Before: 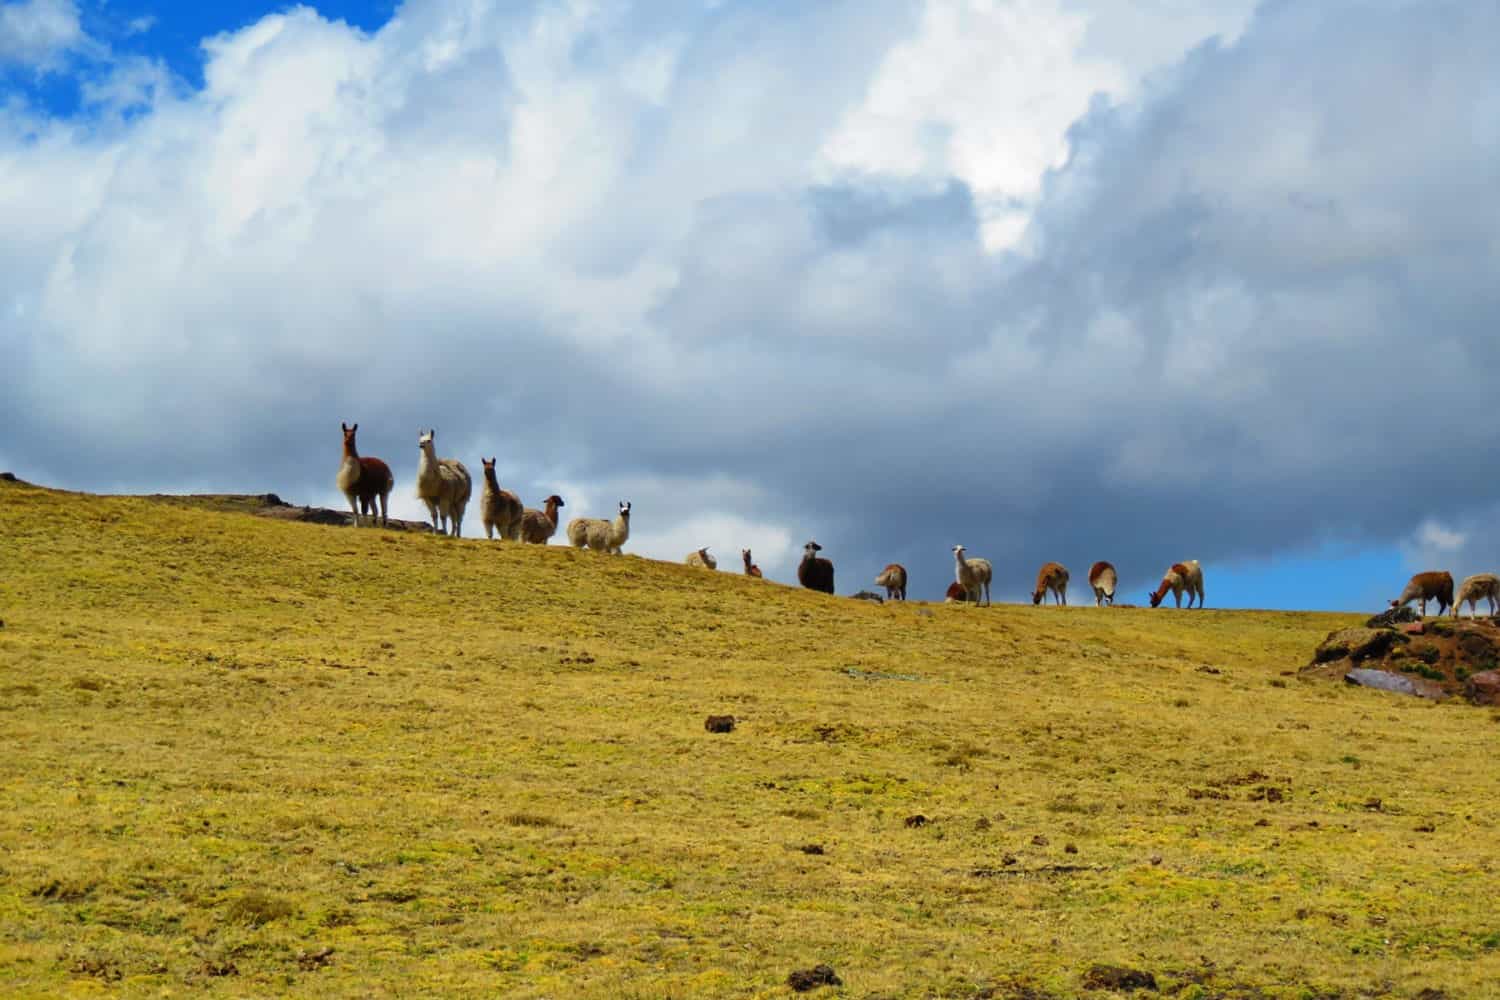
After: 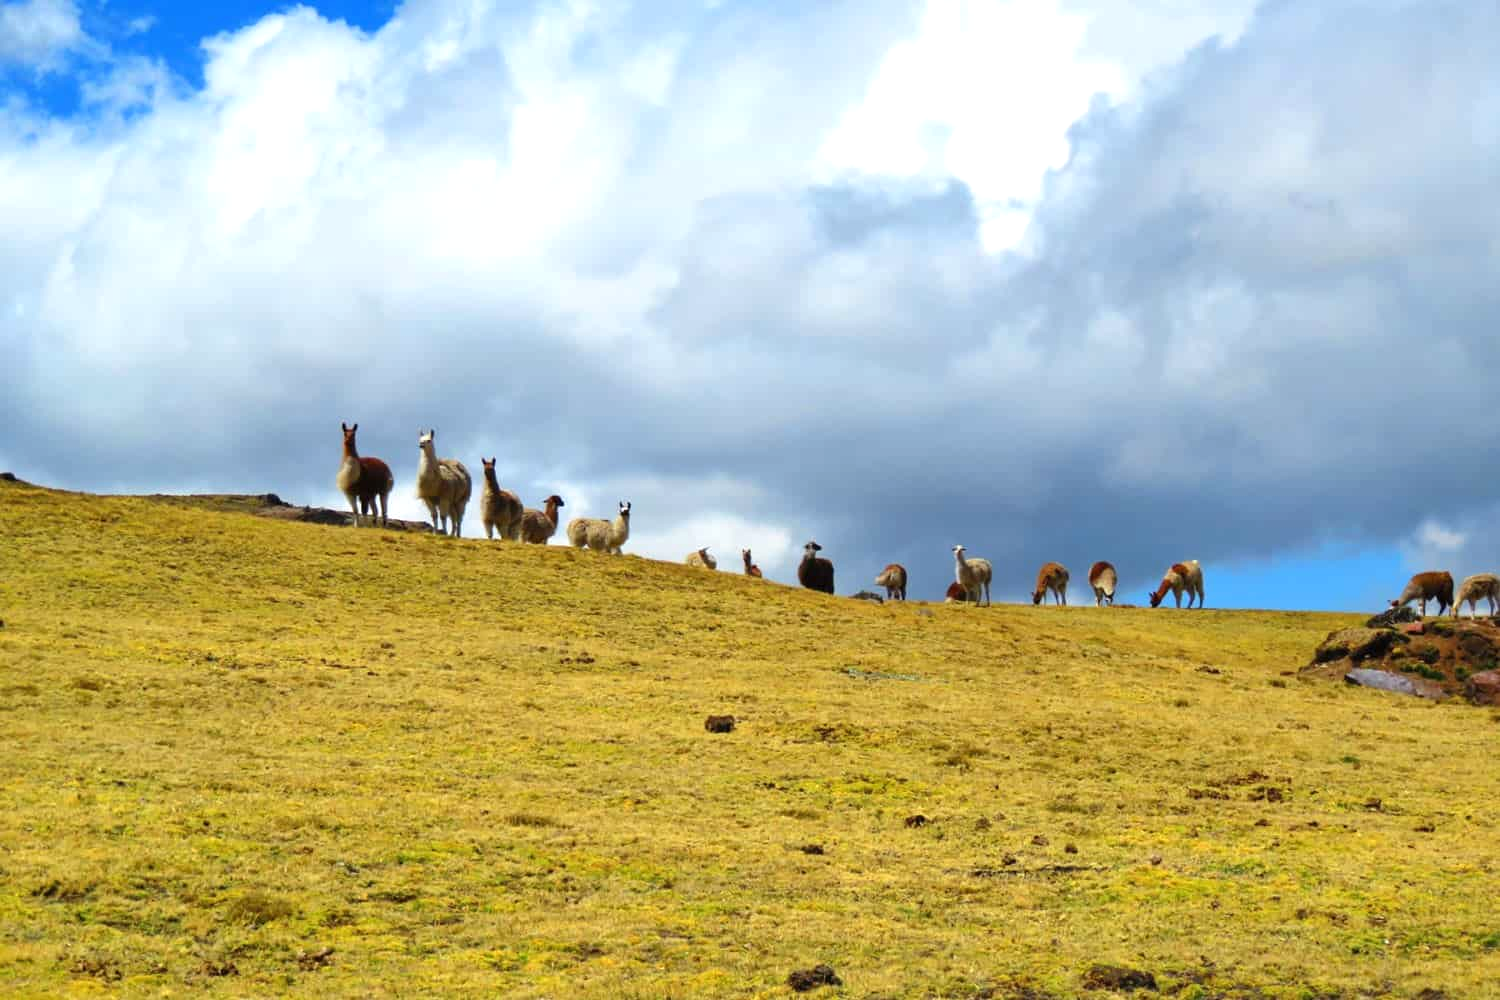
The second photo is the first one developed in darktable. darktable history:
exposure: exposure 0.47 EV, compensate highlight preservation false
